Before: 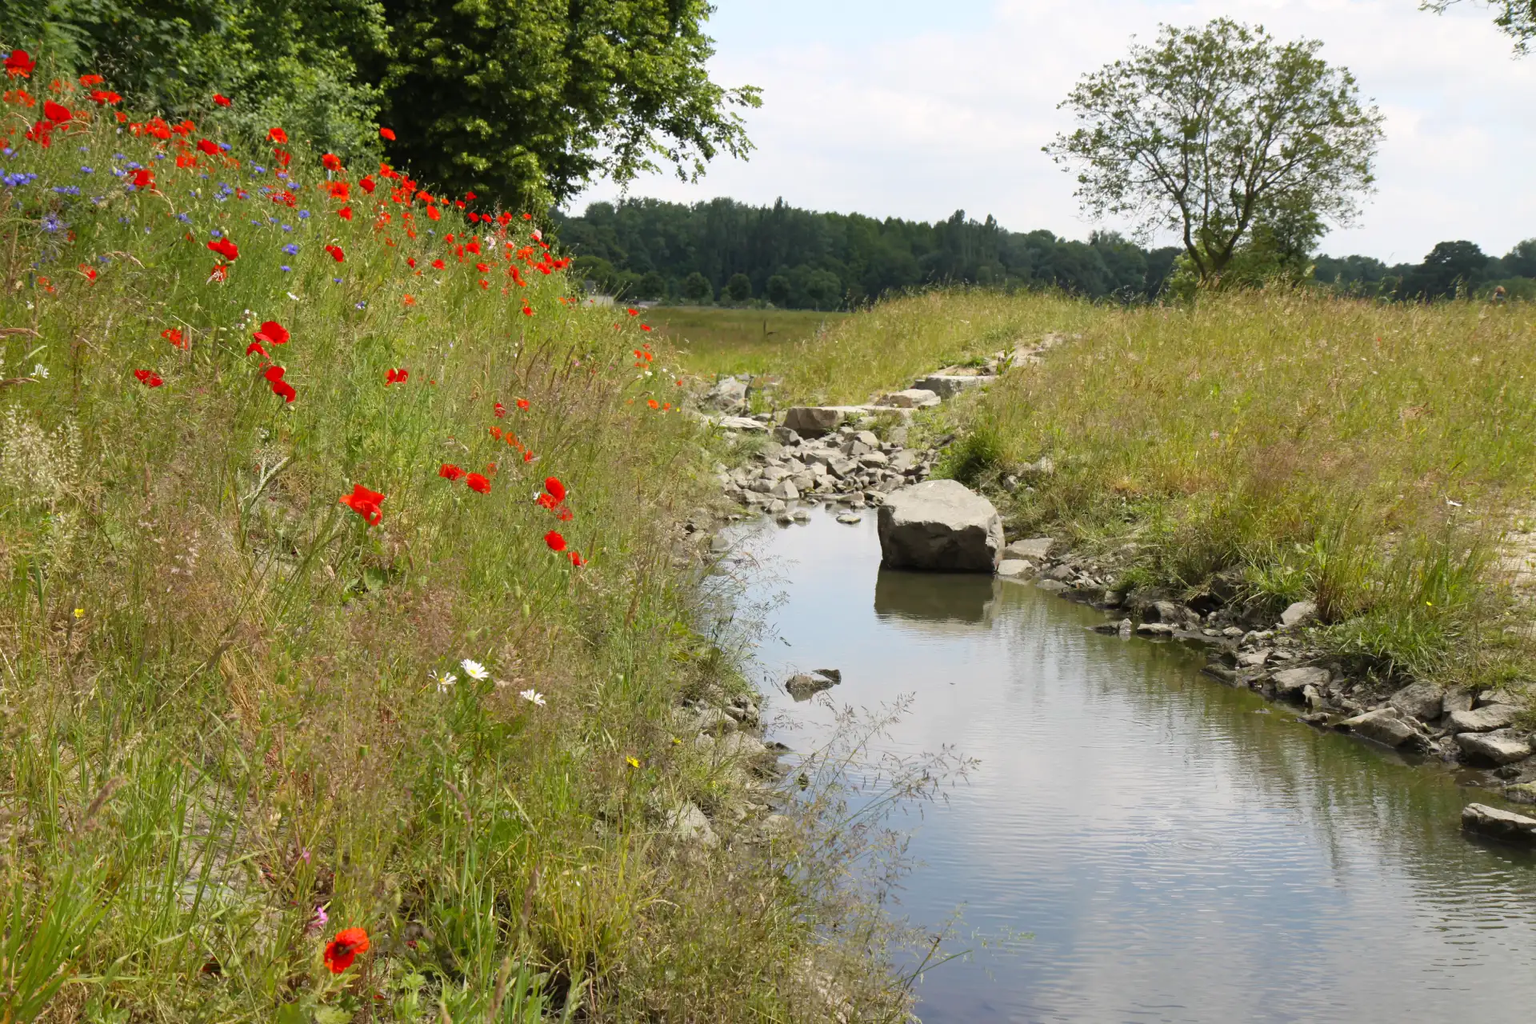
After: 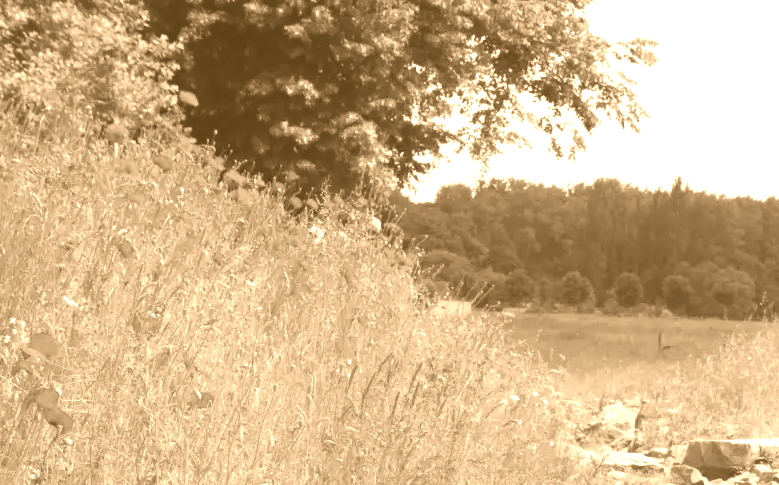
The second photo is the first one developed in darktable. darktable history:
crop: left 15.452%, top 5.459%, right 43.956%, bottom 56.62%
colorize: hue 28.8°, source mix 100%
